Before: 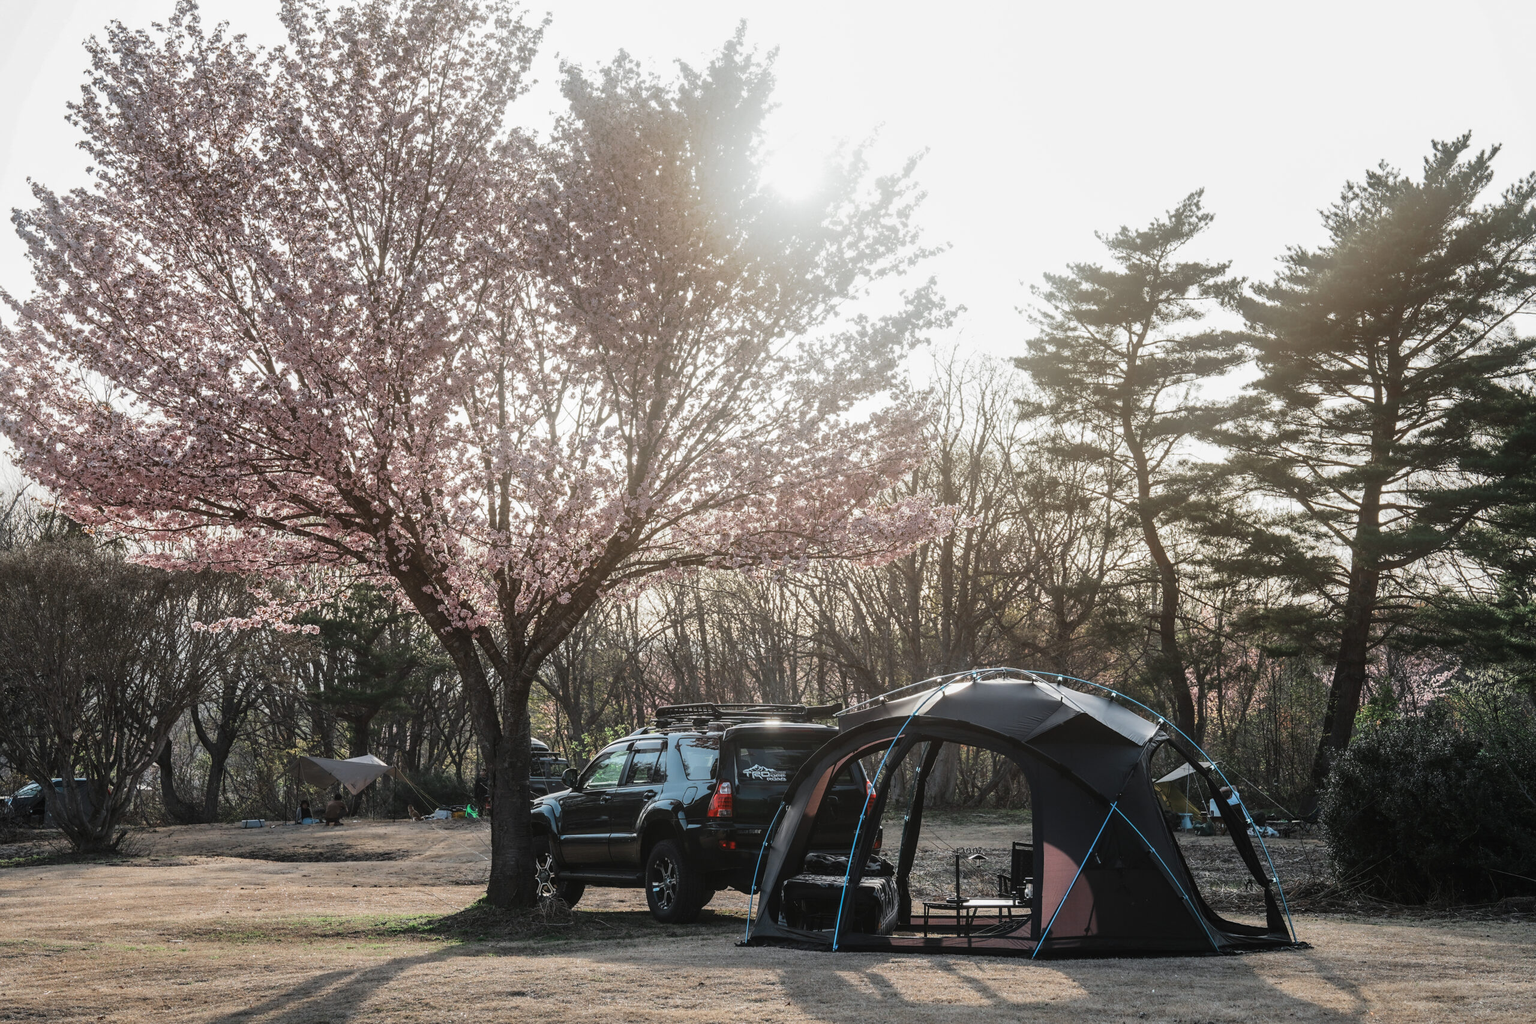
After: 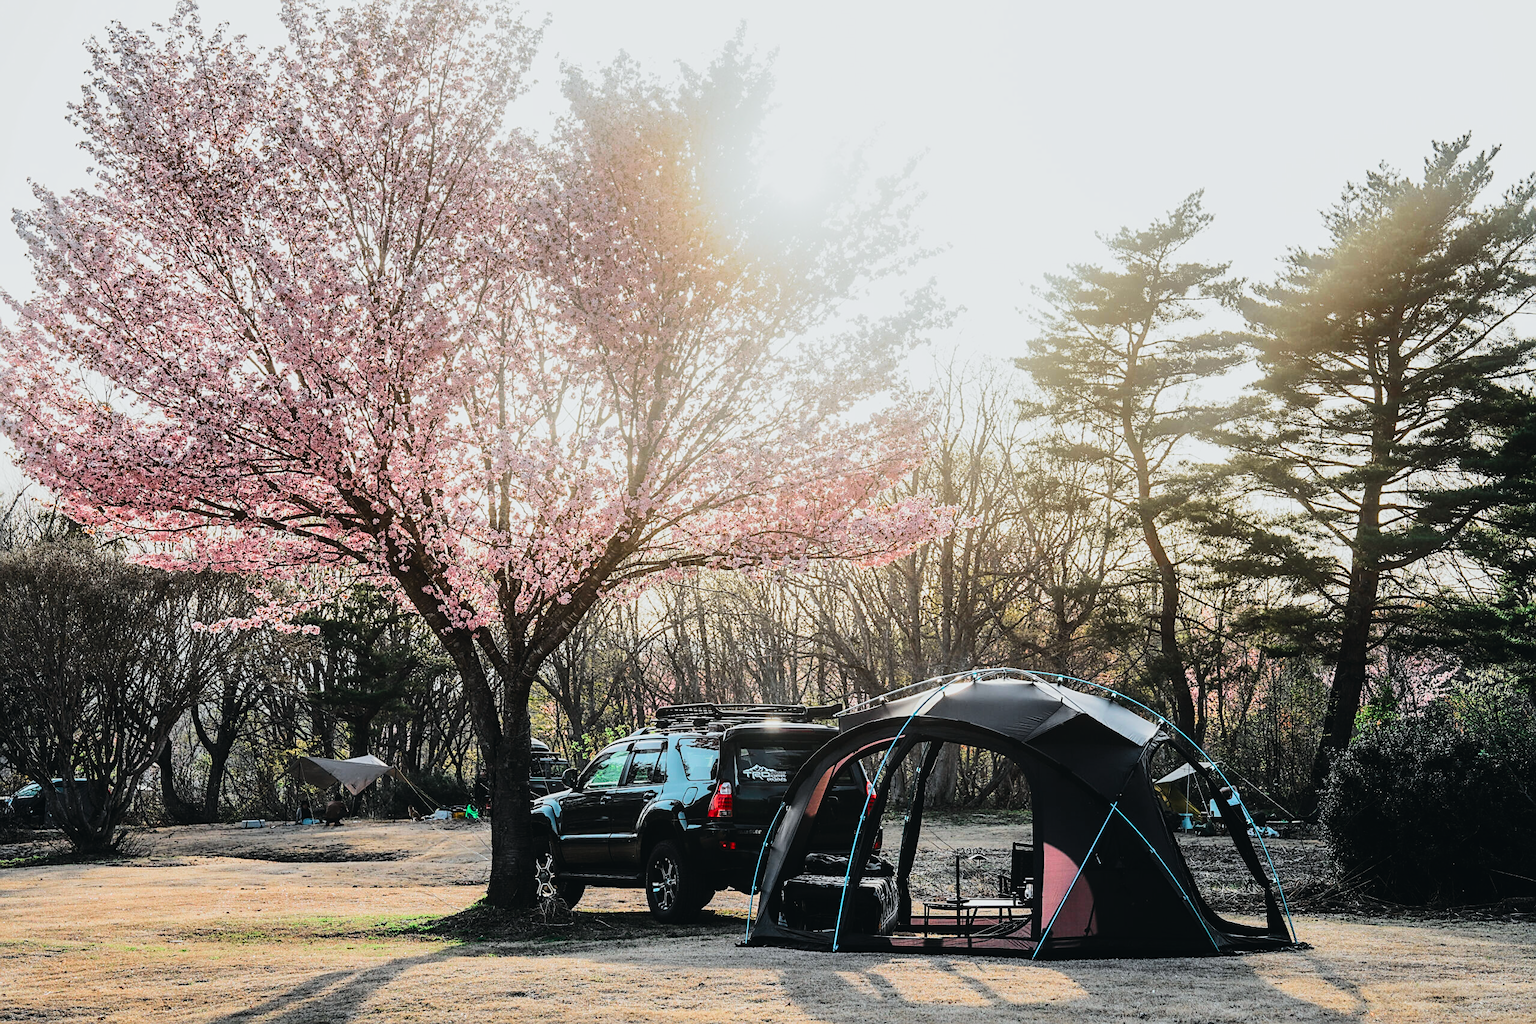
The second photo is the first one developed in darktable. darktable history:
sharpen: on, module defaults
exposure: exposure 0.13 EV, compensate highlight preservation false
tone curve: curves: ch0 [(0, 0.023) (0.103, 0.087) (0.277, 0.28) (0.438, 0.547) (0.546, 0.678) (0.735, 0.843) (0.994, 1)]; ch1 [(0, 0) (0.371, 0.261) (0.465, 0.42) (0.488, 0.477) (0.512, 0.513) (0.542, 0.581) (0.574, 0.647) (0.636, 0.747) (1, 1)]; ch2 [(0, 0) (0.369, 0.388) (0.449, 0.431) (0.478, 0.471) (0.516, 0.517) (0.575, 0.642) (0.649, 0.726) (1, 1)], color space Lab, independent channels, preserve colors none
filmic rgb: black relative exposure -7.65 EV, white relative exposure 4.56 EV, hardness 3.61, add noise in highlights 0.1, color science v4 (2020), type of noise poissonian
